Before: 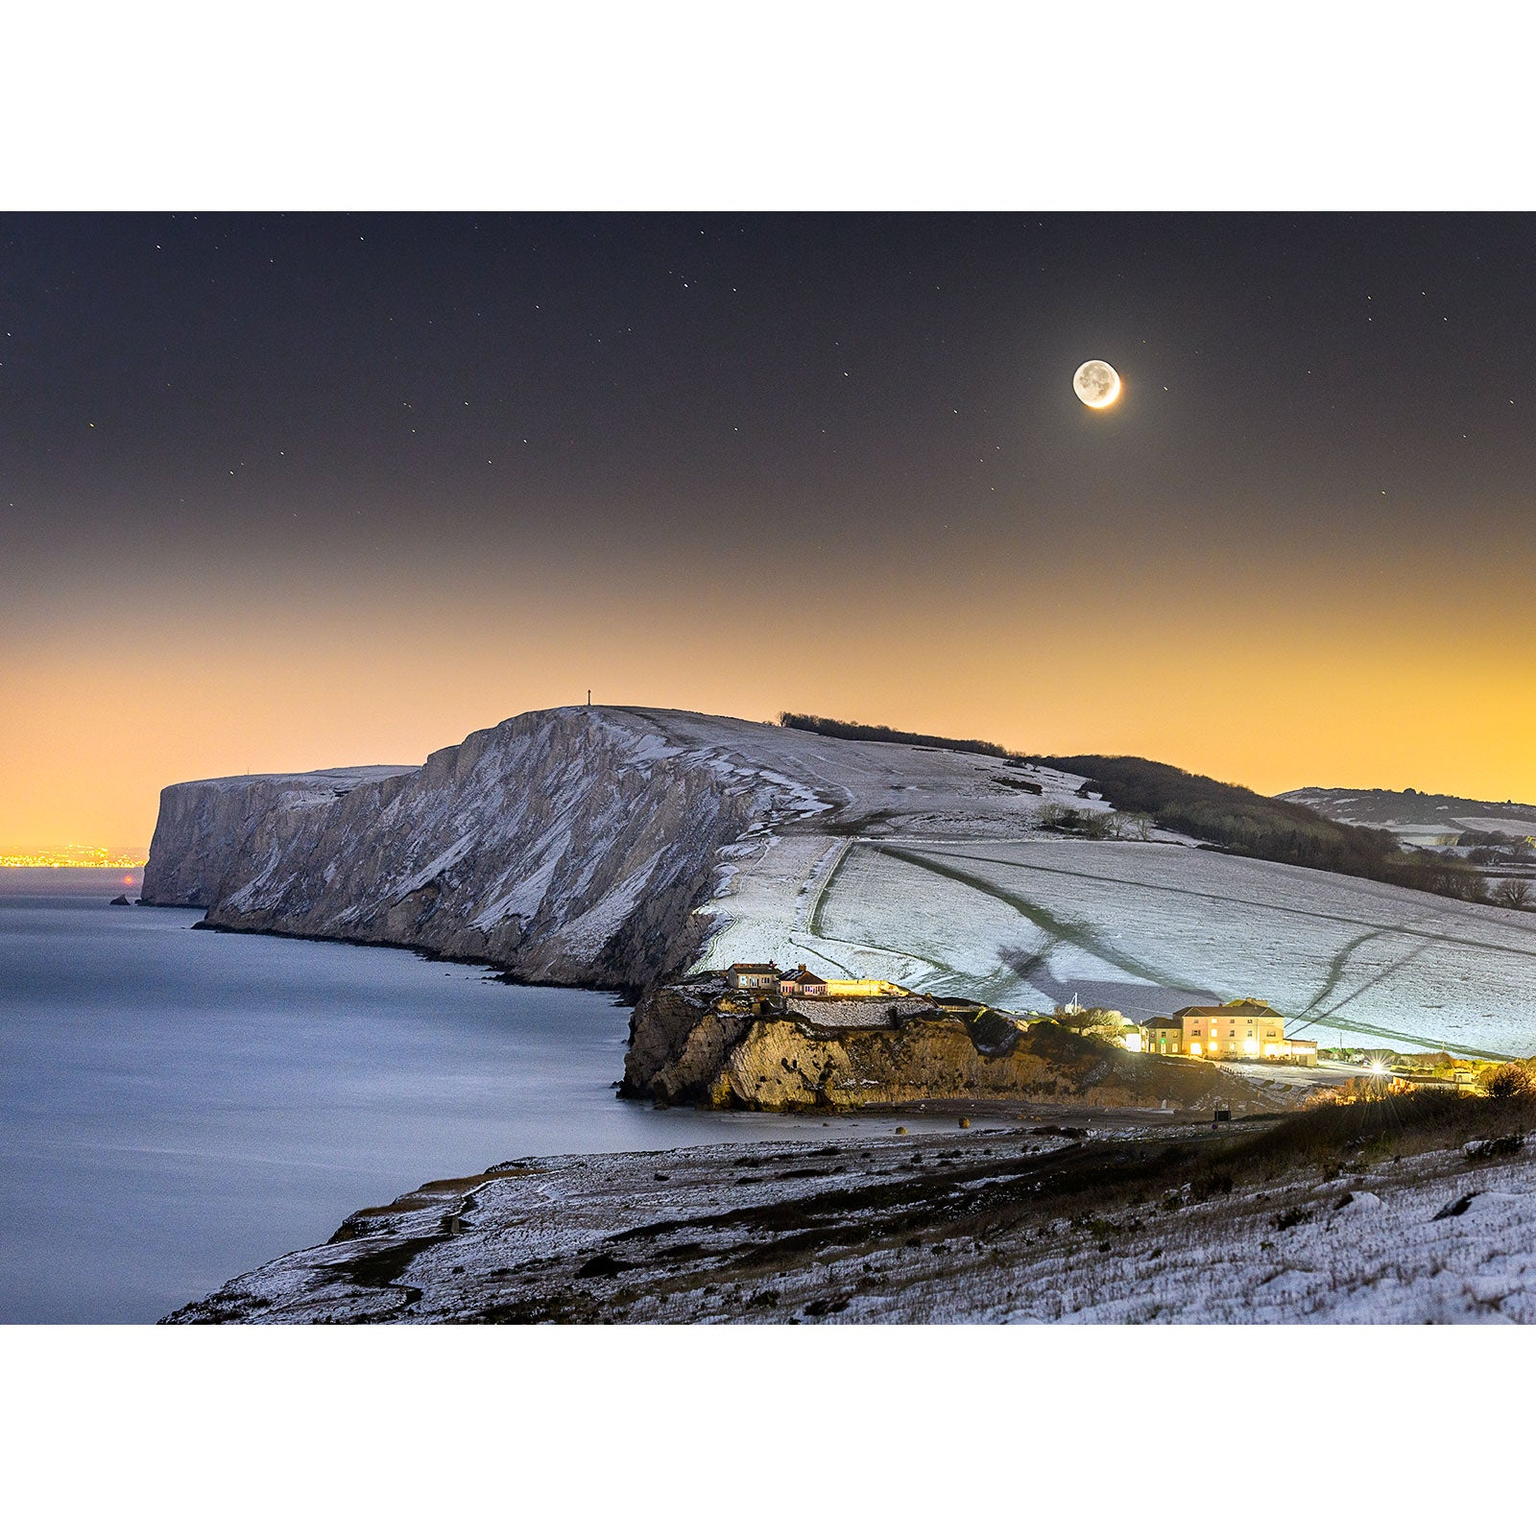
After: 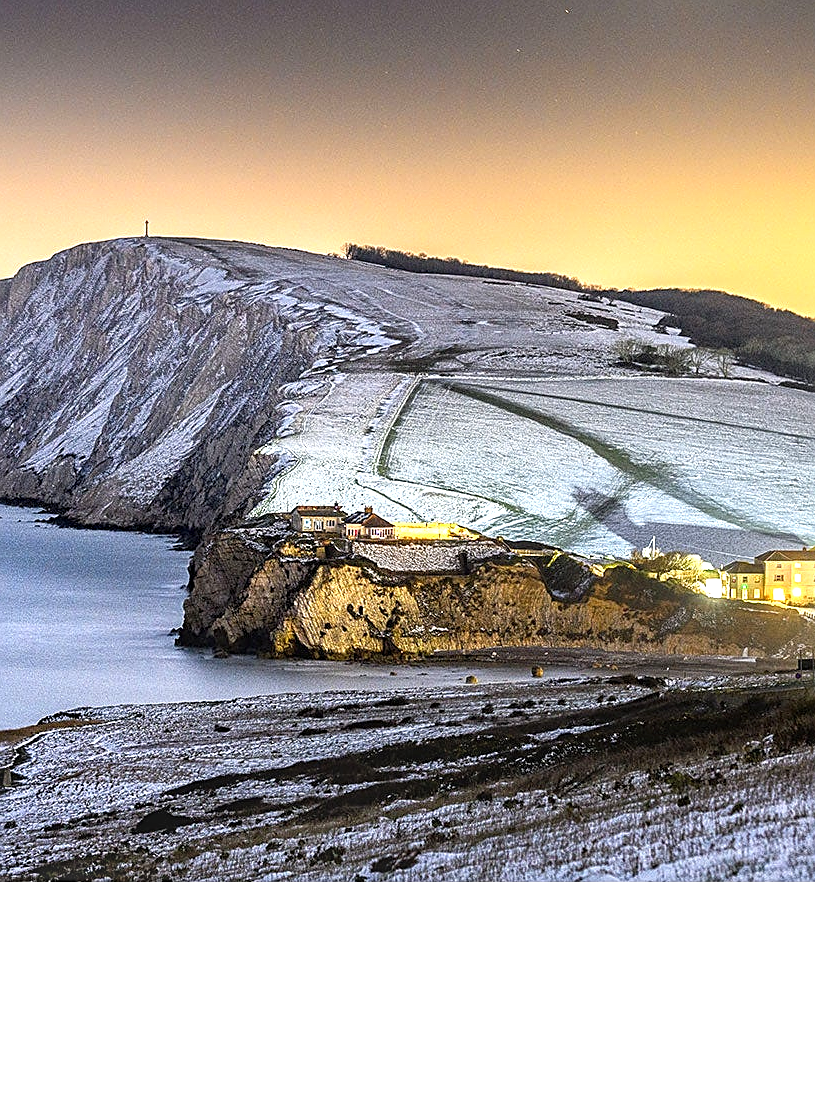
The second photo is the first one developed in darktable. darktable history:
crop and rotate: left 29.237%, top 31.152%, right 19.807%
tone equalizer: on, module defaults
sharpen: on, module defaults
local contrast: on, module defaults
exposure: exposure 0.661 EV, compensate highlight preservation false
